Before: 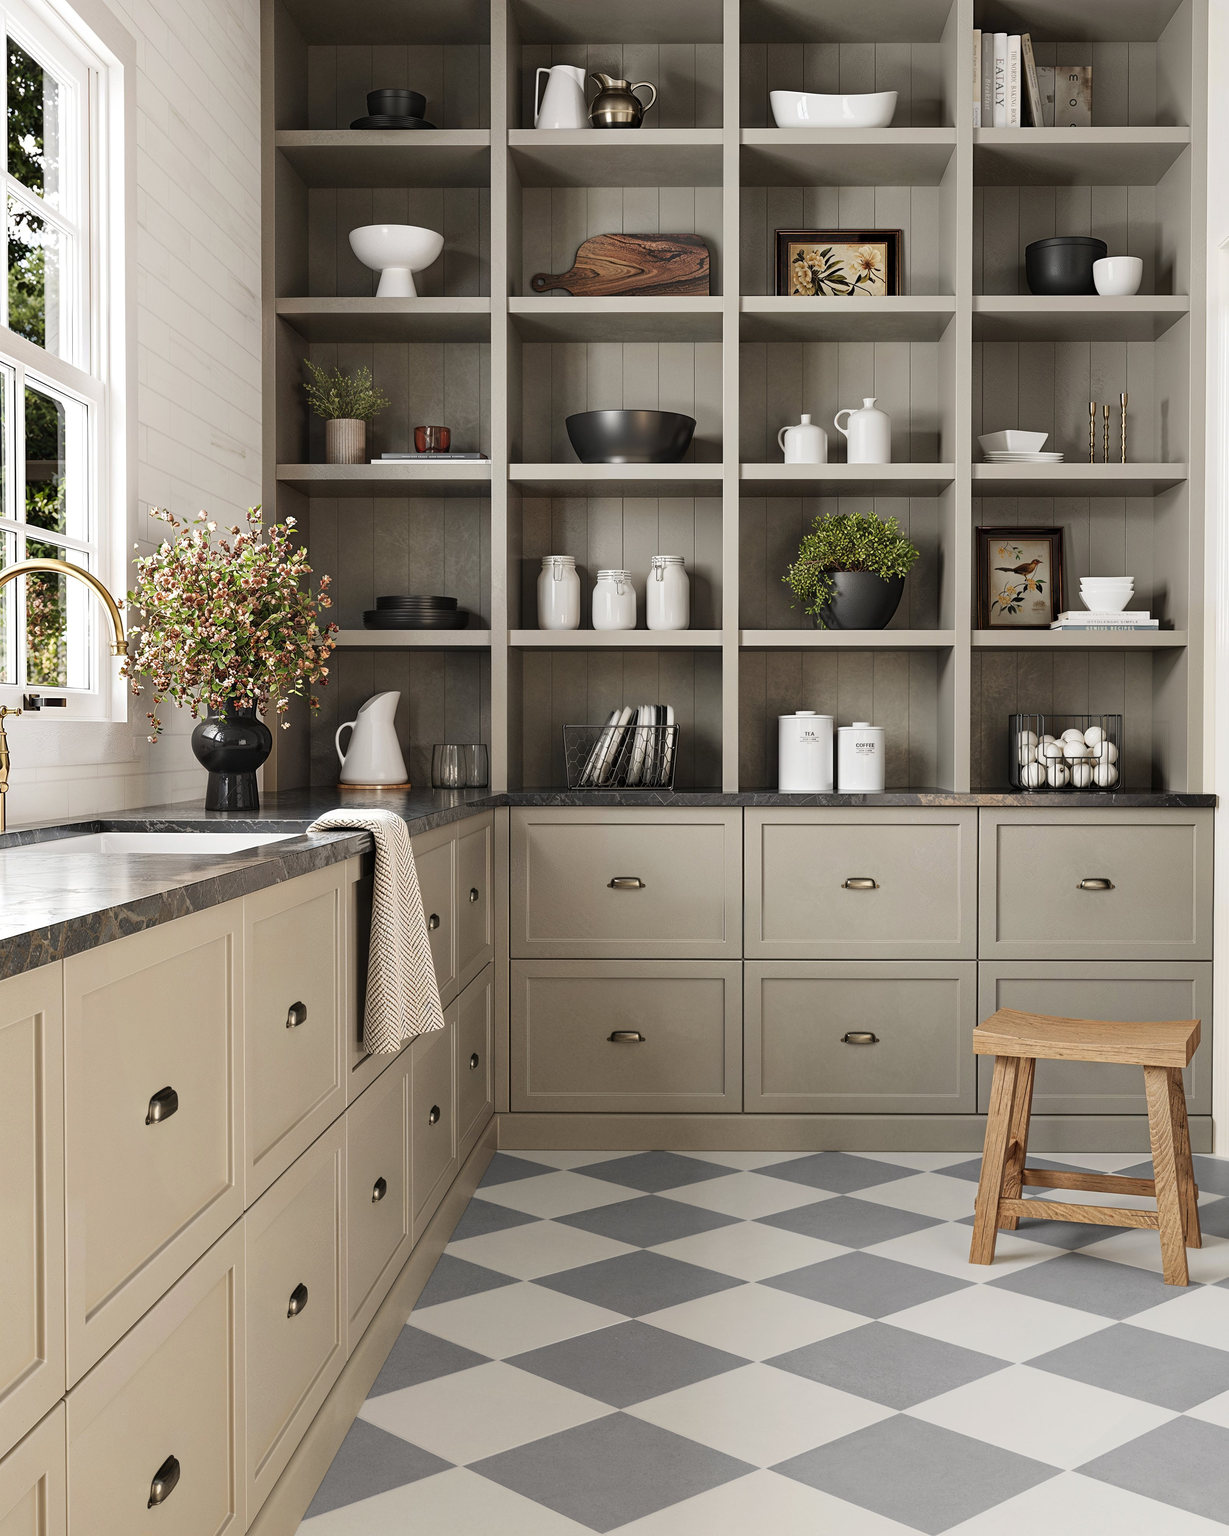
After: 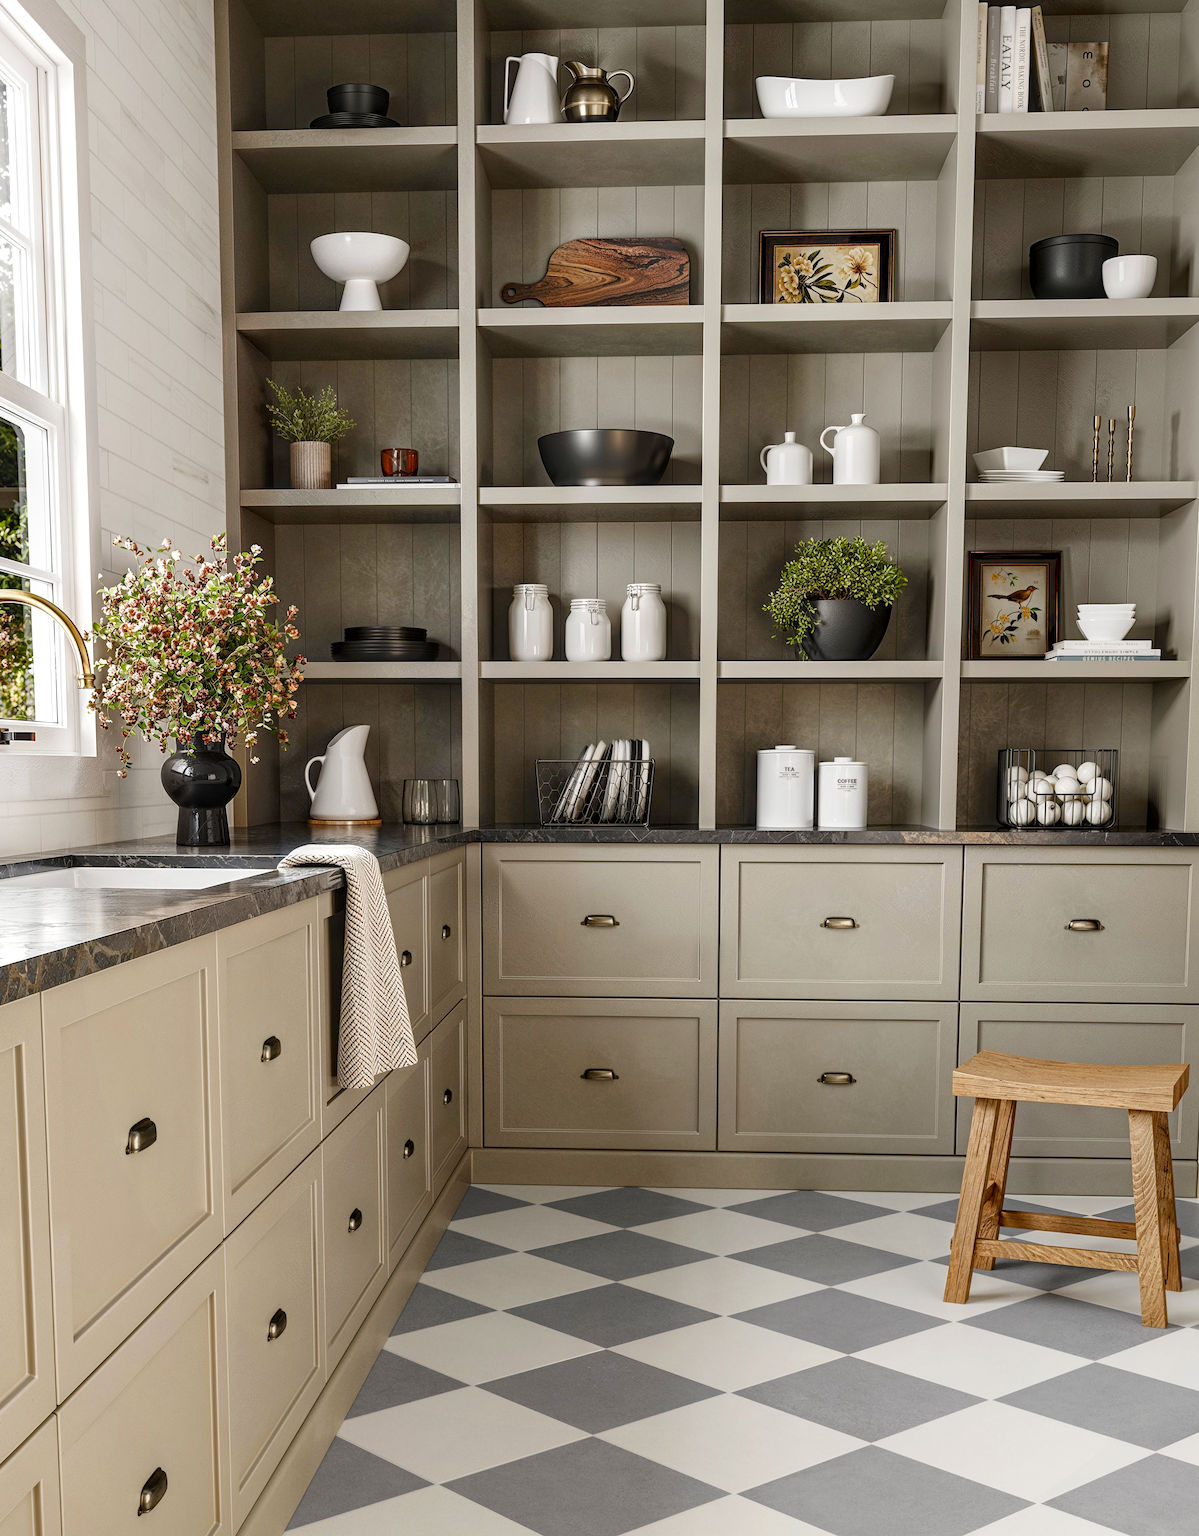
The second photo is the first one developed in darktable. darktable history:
rotate and perspective: rotation 0.074°, lens shift (vertical) 0.096, lens shift (horizontal) -0.041, crop left 0.043, crop right 0.952, crop top 0.024, crop bottom 0.979
local contrast: detail 130%
color balance rgb: perceptual saturation grading › global saturation 20%, perceptual saturation grading › highlights -25%, perceptual saturation grading › shadows 50%
